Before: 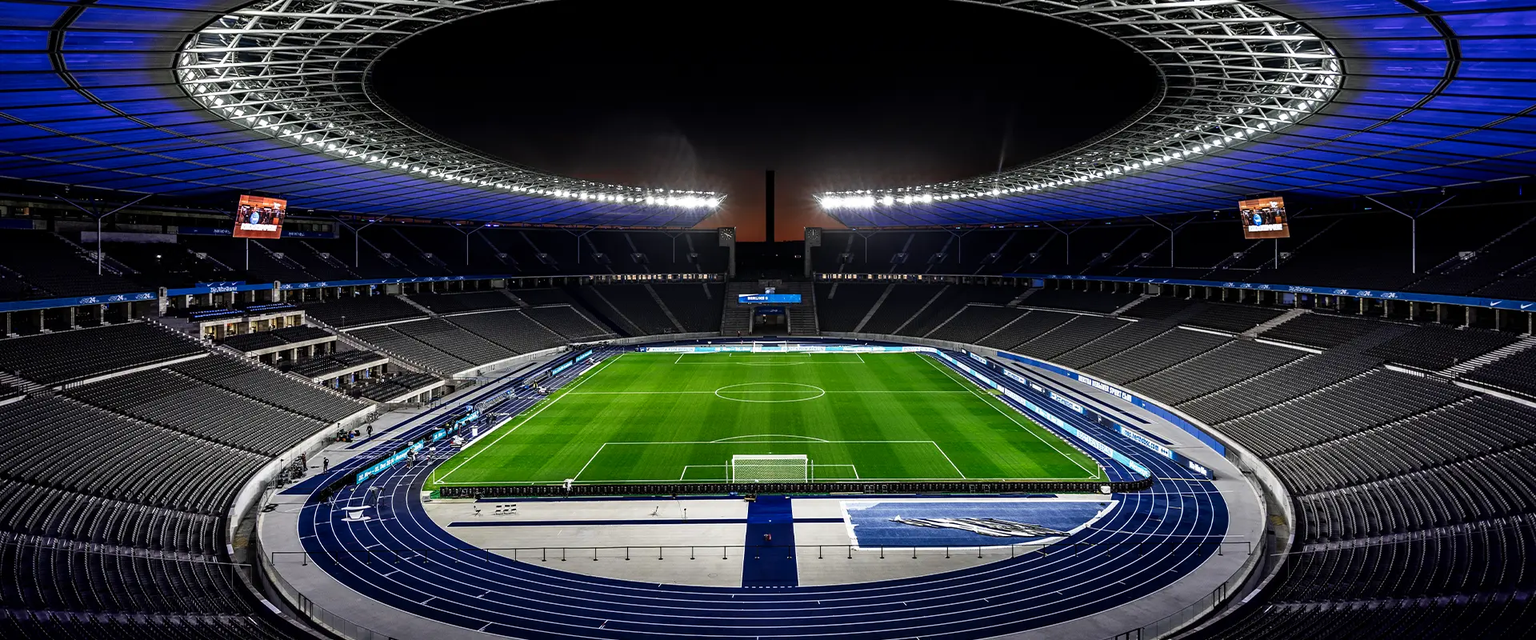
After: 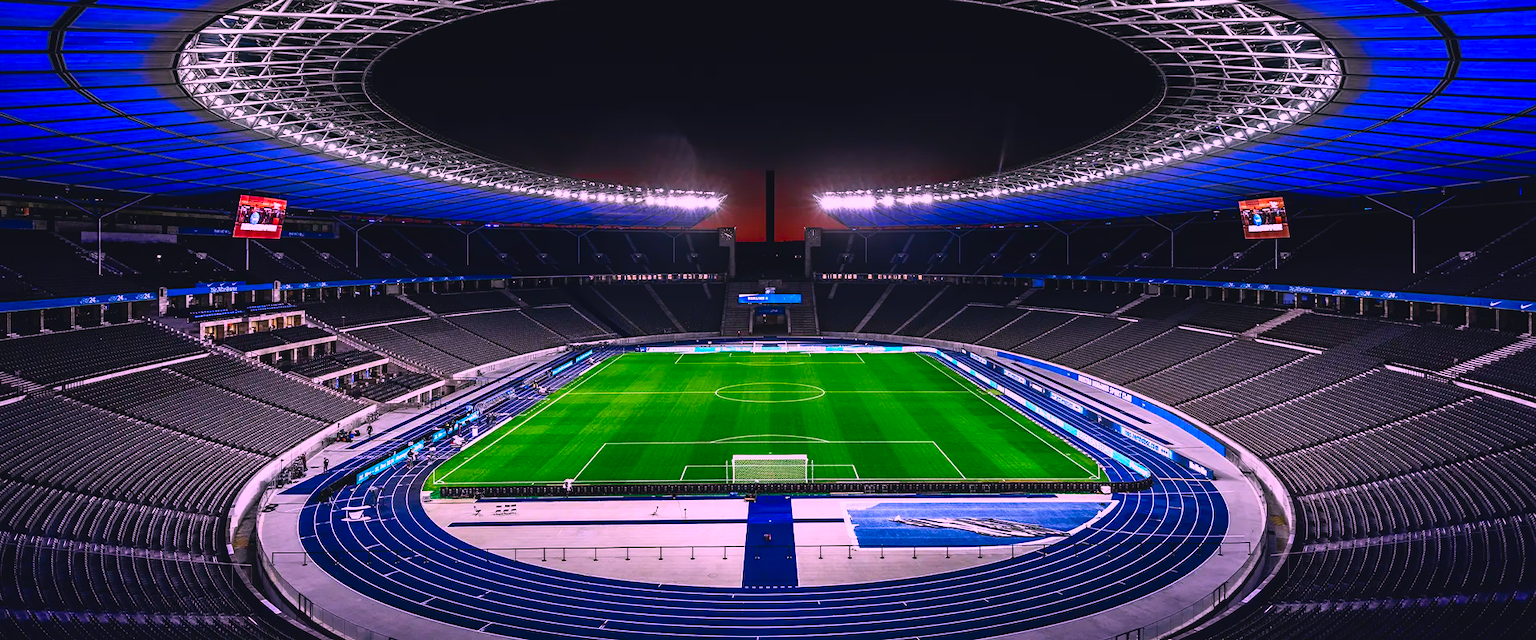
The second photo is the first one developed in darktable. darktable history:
color correction: highlights a* 19.49, highlights b* -11.39, saturation 1.65
tone curve: curves: ch0 [(0, 0.045) (0.155, 0.169) (0.46, 0.466) (0.751, 0.788) (1, 0.961)]; ch1 [(0, 0) (0.43, 0.408) (0.472, 0.469) (0.505, 0.503) (0.553, 0.555) (0.592, 0.581) (1, 1)]; ch2 [(0, 0) (0.505, 0.495) (0.579, 0.569) (1, 1)], color space Lab, independent channels, preserve colors none
